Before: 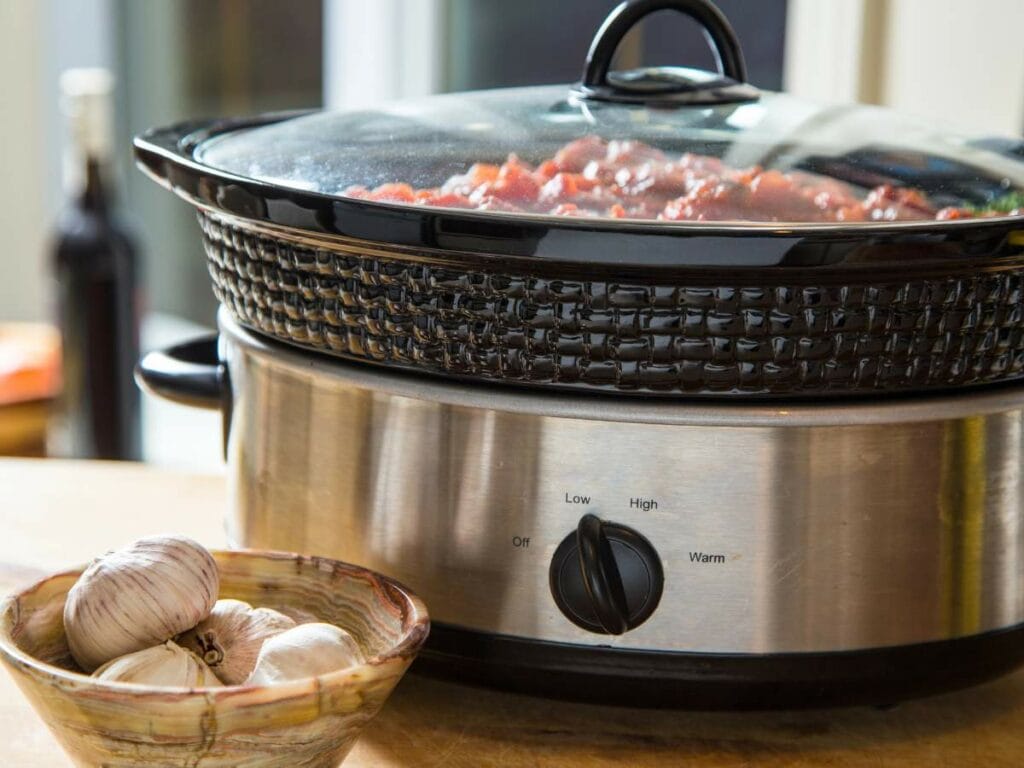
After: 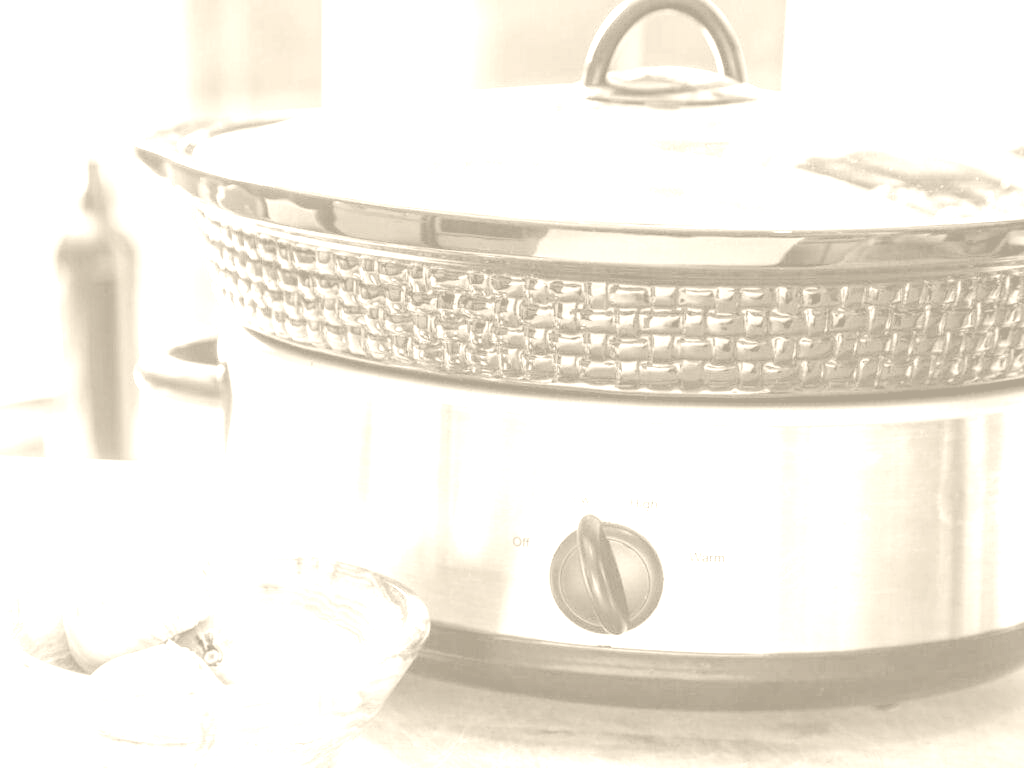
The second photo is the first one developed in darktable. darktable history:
local contrast: mode bilateral grid, contrast 10, coarseness 25, detail 115%, midtone range 0.2
colorize: hue 36°, saturation 71%, lightness 80.79%
exposure: black level correction 0.001, exposure 2 EV, compensate highlight preservation false
